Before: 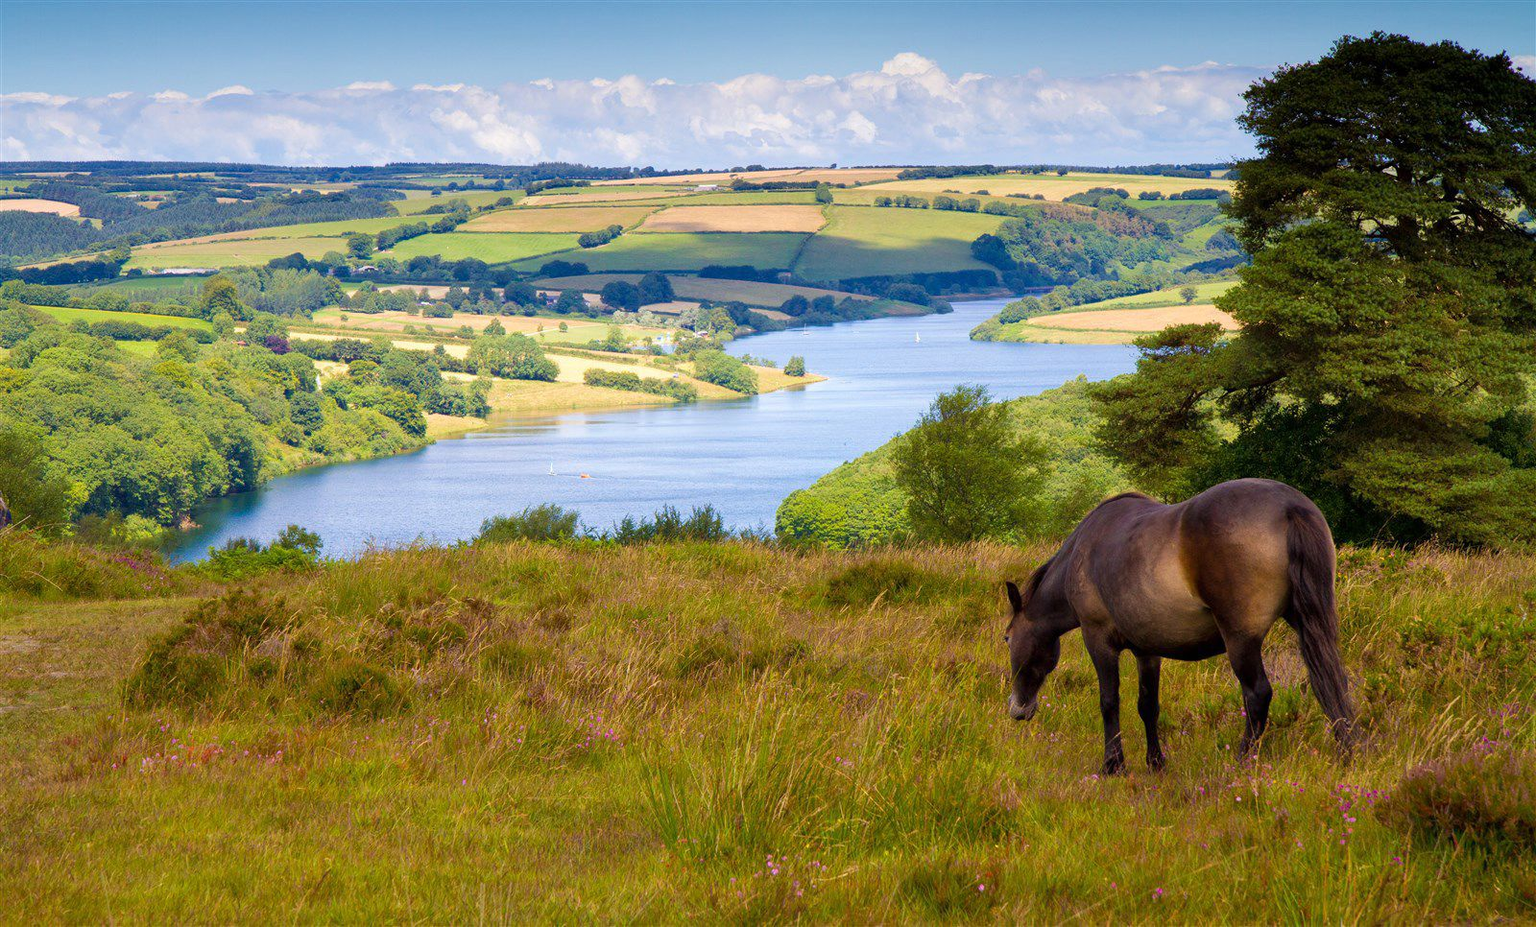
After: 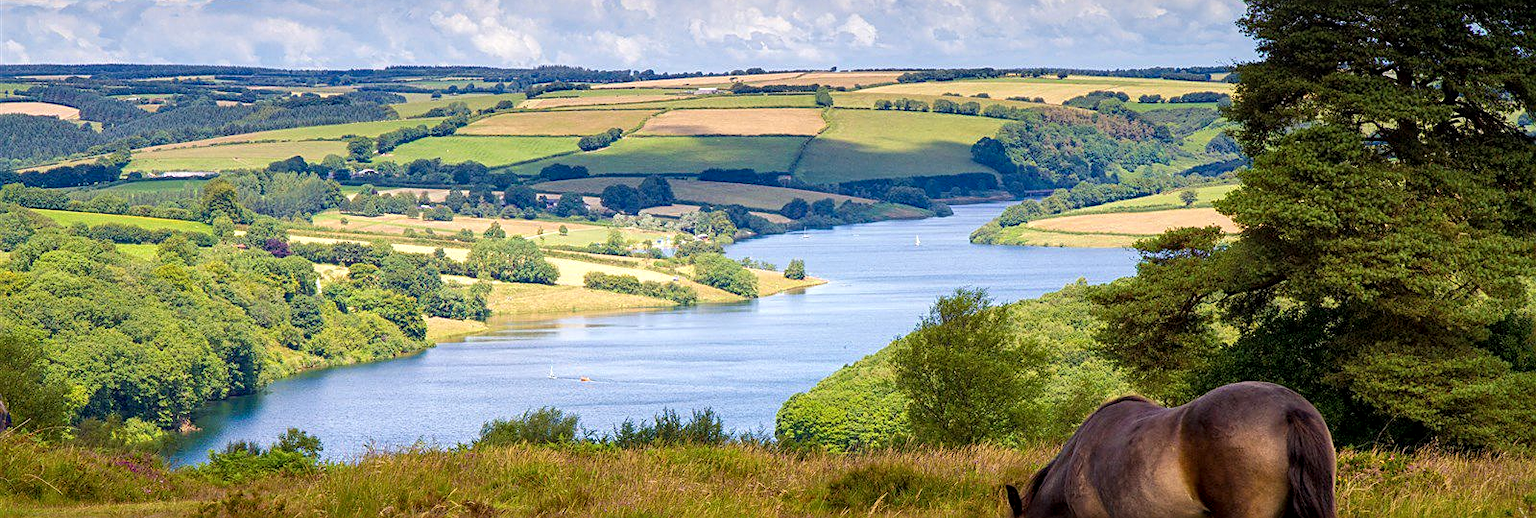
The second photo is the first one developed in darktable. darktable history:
sharpen: on, module defaults
exposure: compensate exposure bias true, compensate highlight preservation false
local contrast: on, module defaults
crop and rotate: top 10.546%, bottom 33.483%
